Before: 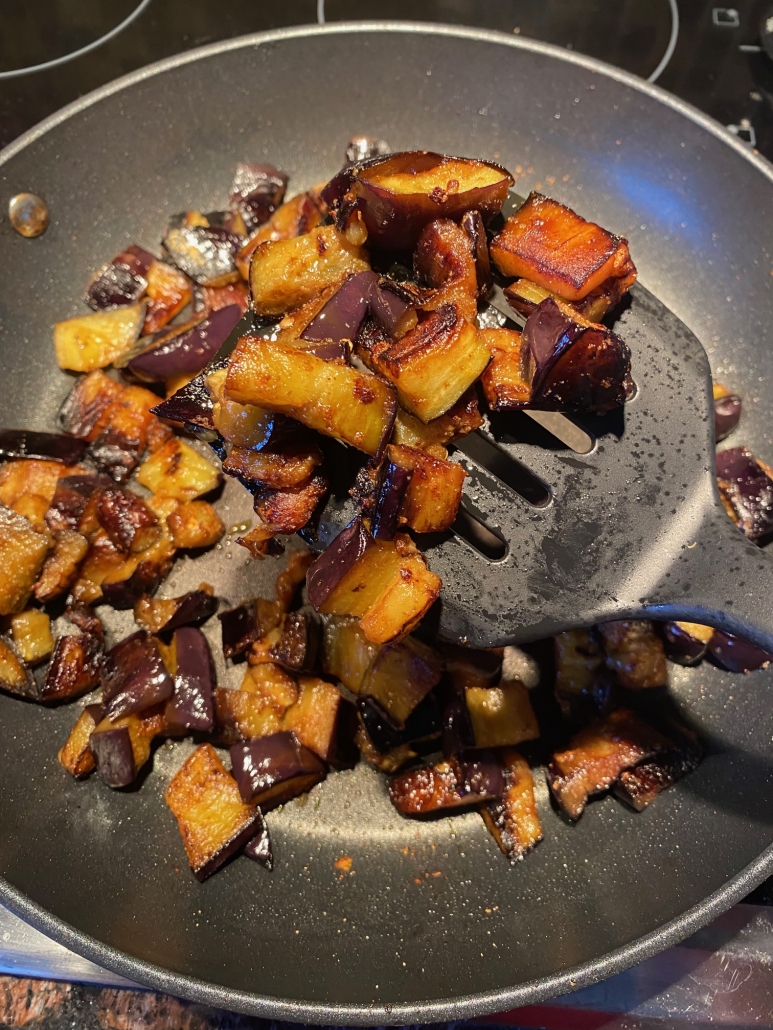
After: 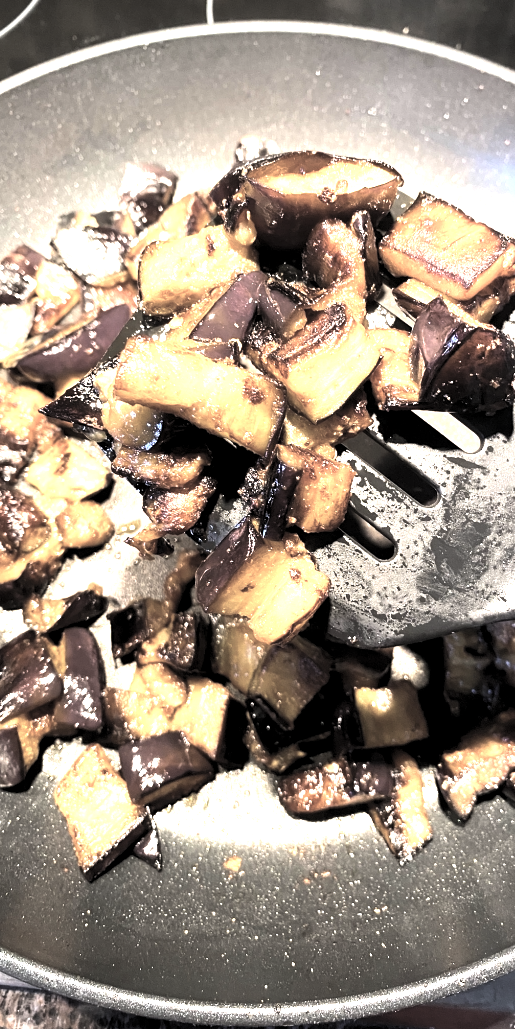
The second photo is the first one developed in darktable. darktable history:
color correction: saturation 0.85
color balance rgb: perceptual brilliance grading › highlights 14.29%, perceptual brilliance grading › mid-tones -5.92%, perceptual brilliance grading › shadows -26.83%, global vibrance 31.18%
vignetting: fall-off radius 60.92%
contrast brightness saturation: brightness 0.18, saturation -0.5
crop and rotate: left 14.385%, right 18.948%
exposure: black level correction 0, exposure 1.741 EV, compensate exposure bias true, compensate highlight preservation false
levels: levels [0.116, 0.574, 1]
